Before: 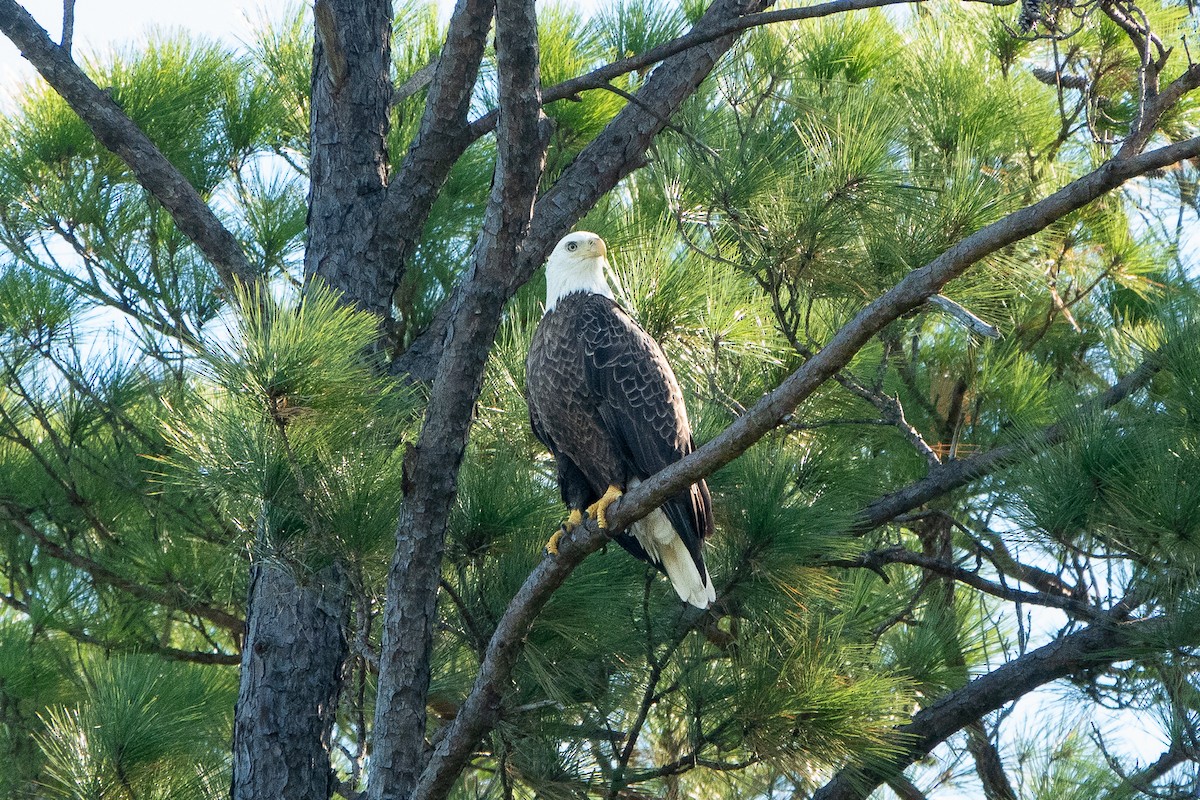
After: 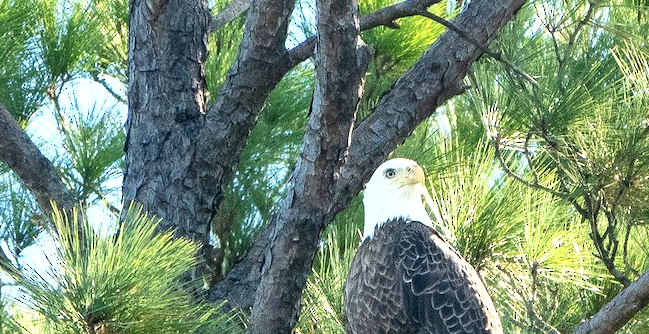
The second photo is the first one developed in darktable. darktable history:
crop: left 15.216%, top 9.134%, right 30.637%, bottom 49.065%
shadows and highlights: radius 126.01, shadows 30.27, highlights -30.9, low approximation 0.01, soften with gaussian
local contrast: mode bilateral grid, contrast 20, coarseness 50, detail 132%, midtone range 0.2
exposure: black level correction 0, exposure 0.69 EV, compensate highlight preservation false
